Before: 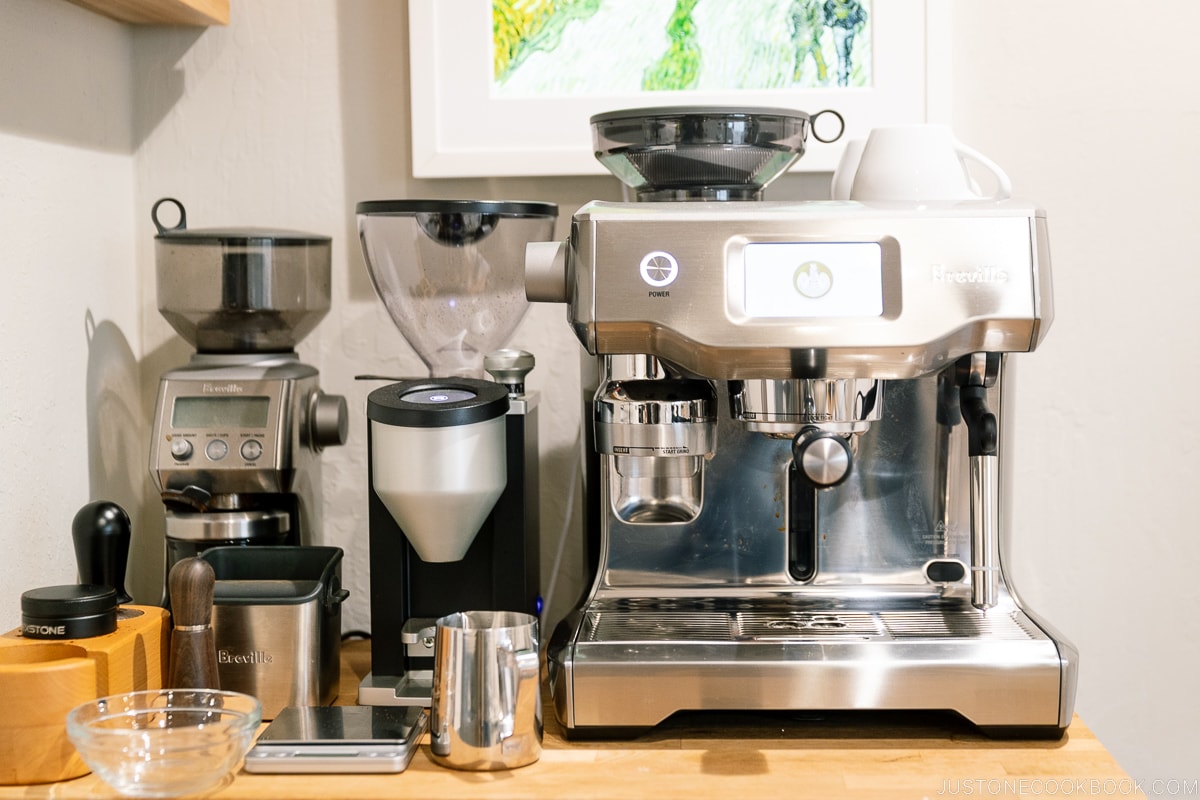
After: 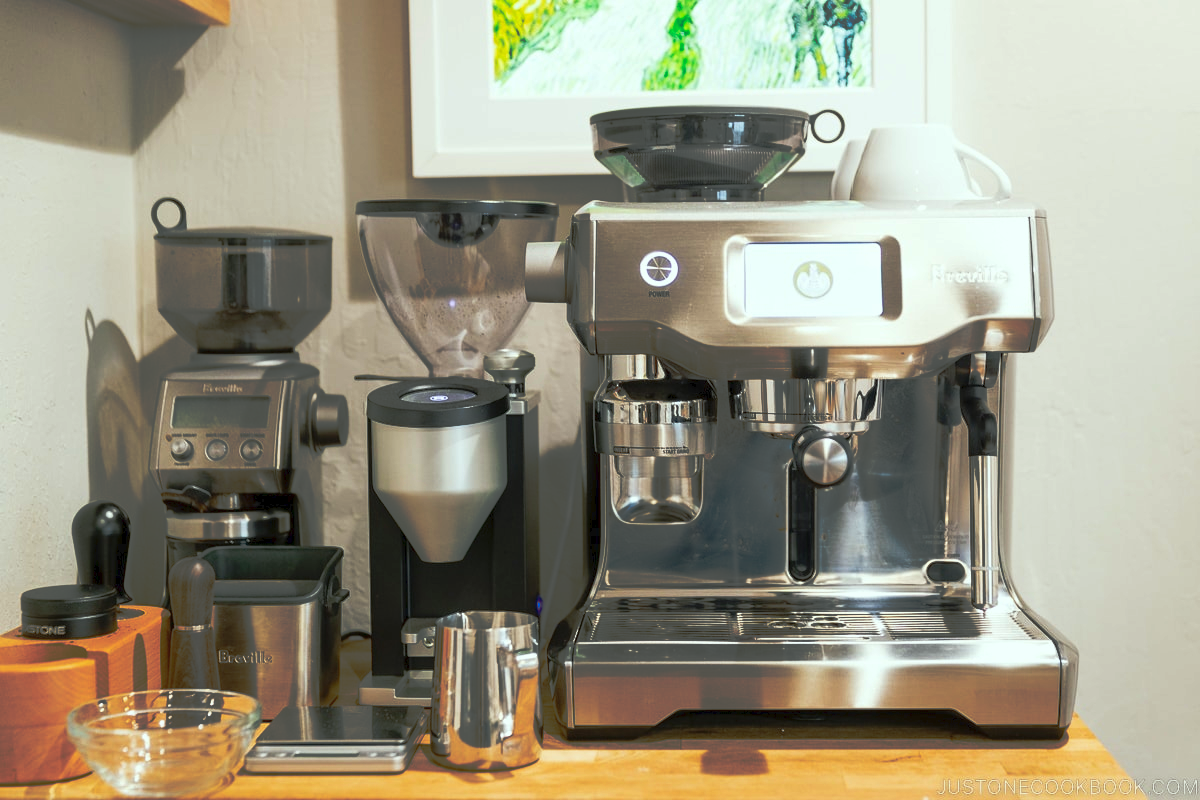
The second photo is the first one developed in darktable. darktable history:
exposure: compensate highlight preservation false
tone curve: curves: ch0 [(0, 0) (0.003, 0.032) (0.53, 0.368) (0.901, 0.866) (1, 1)], preserve colors none
color correction: highlights a* -6.81, highlights b* 0.721
